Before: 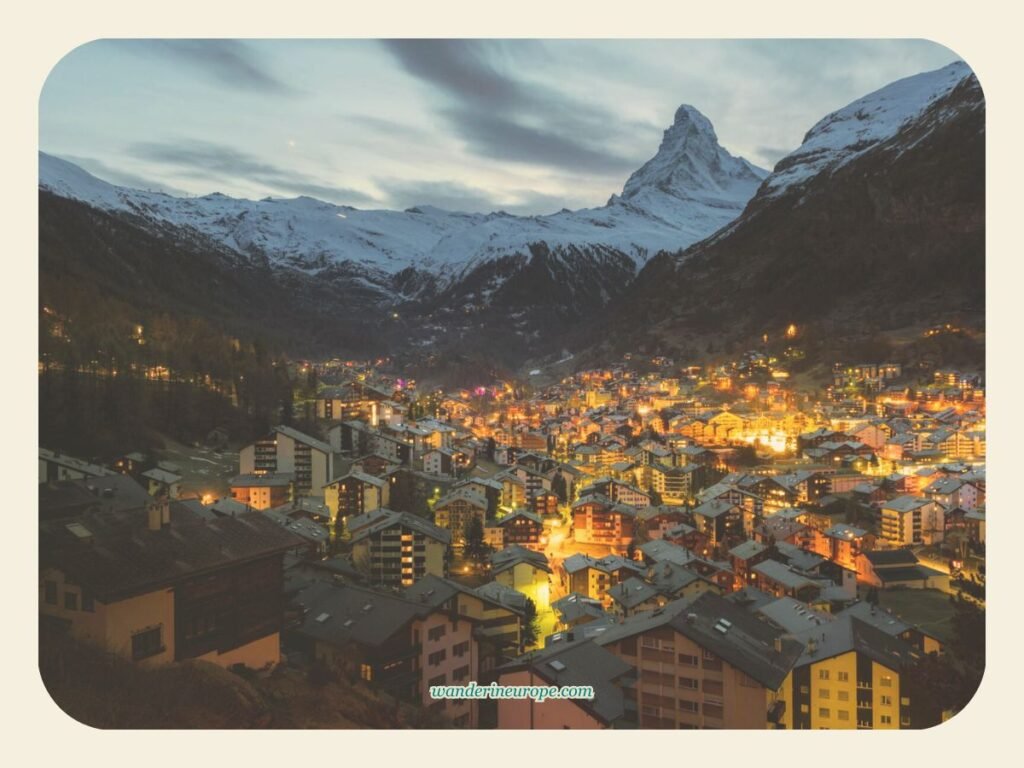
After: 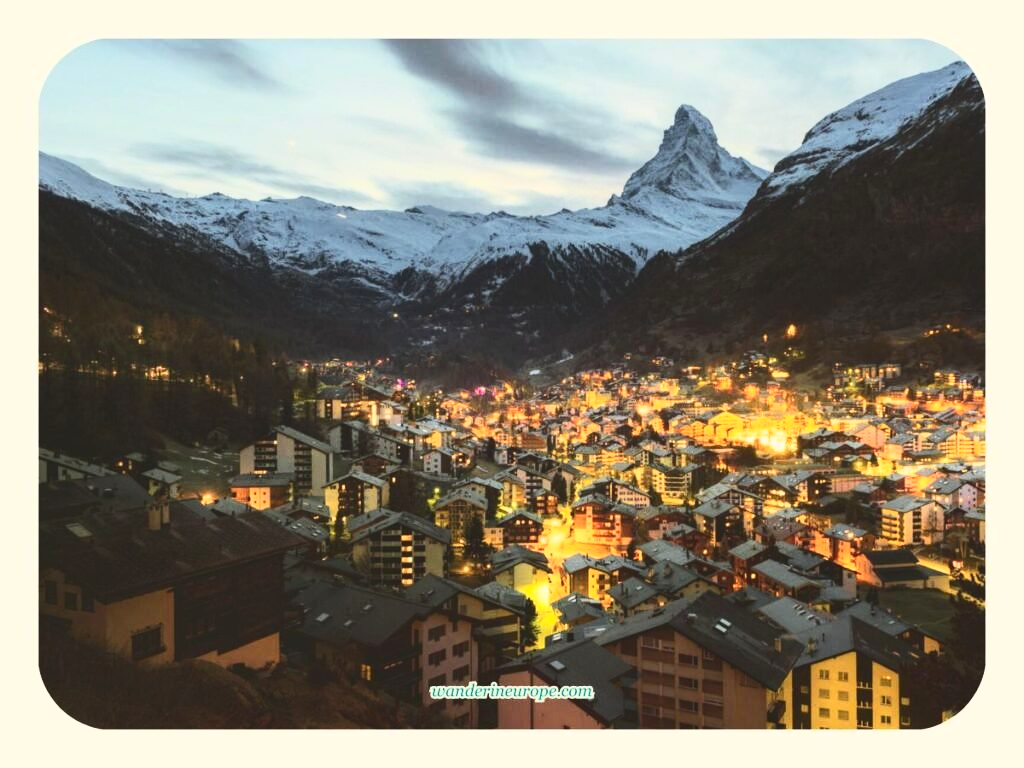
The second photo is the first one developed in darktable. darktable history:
contrast brightness saturation: contrast 0.4, brightness 0.1, saturation 0.21
